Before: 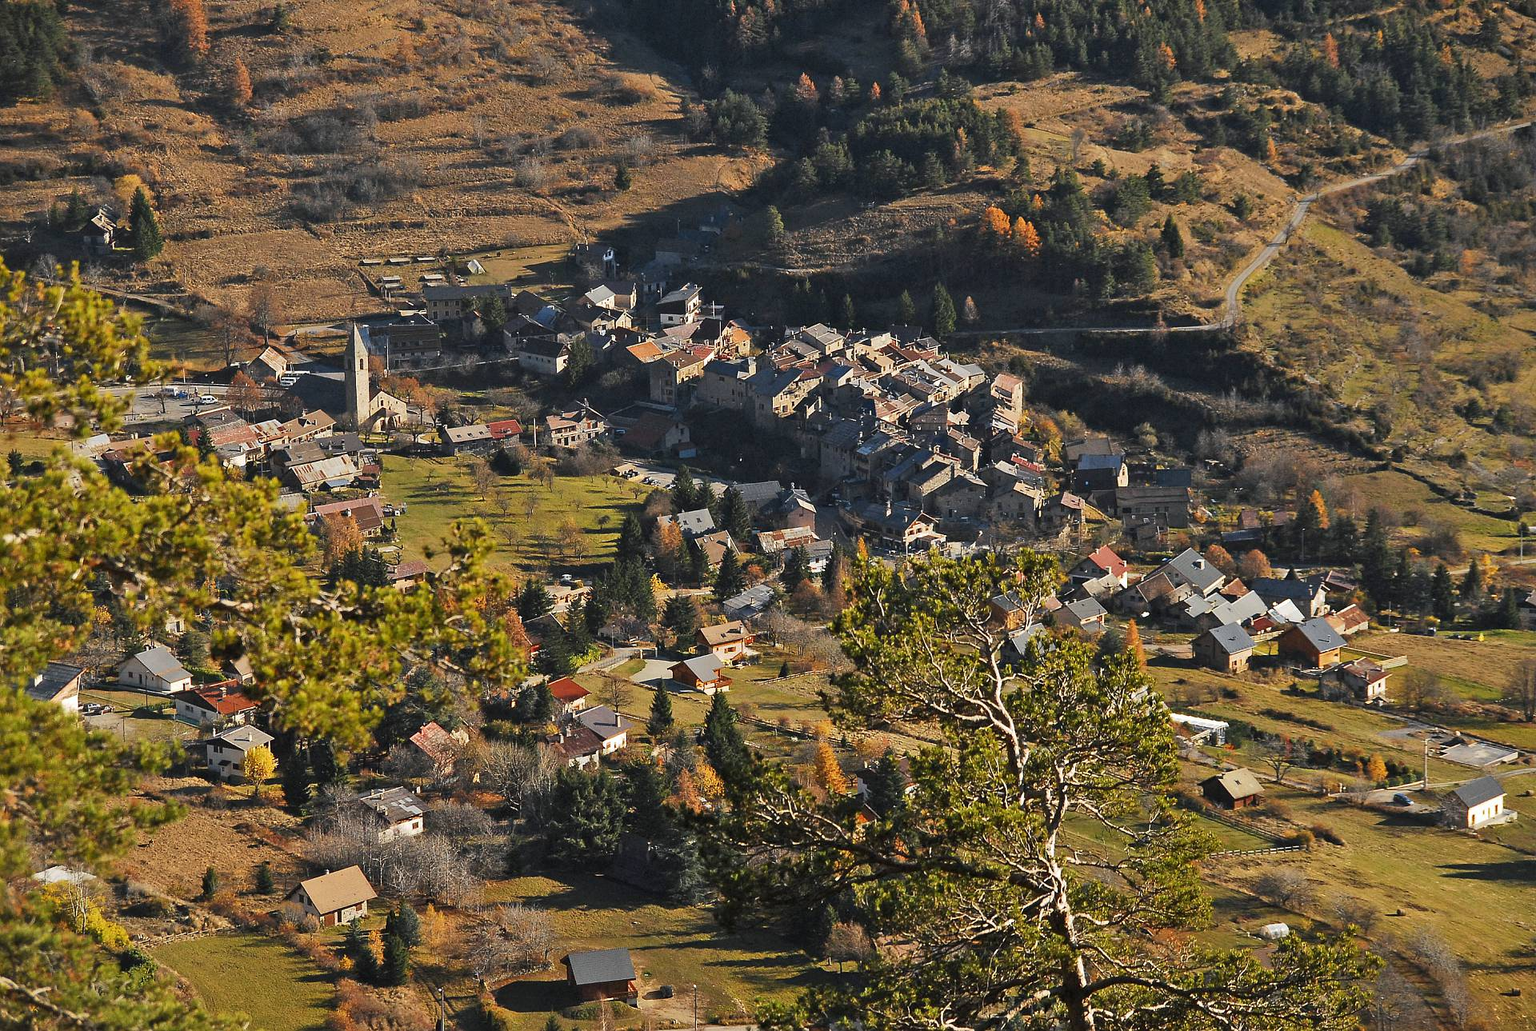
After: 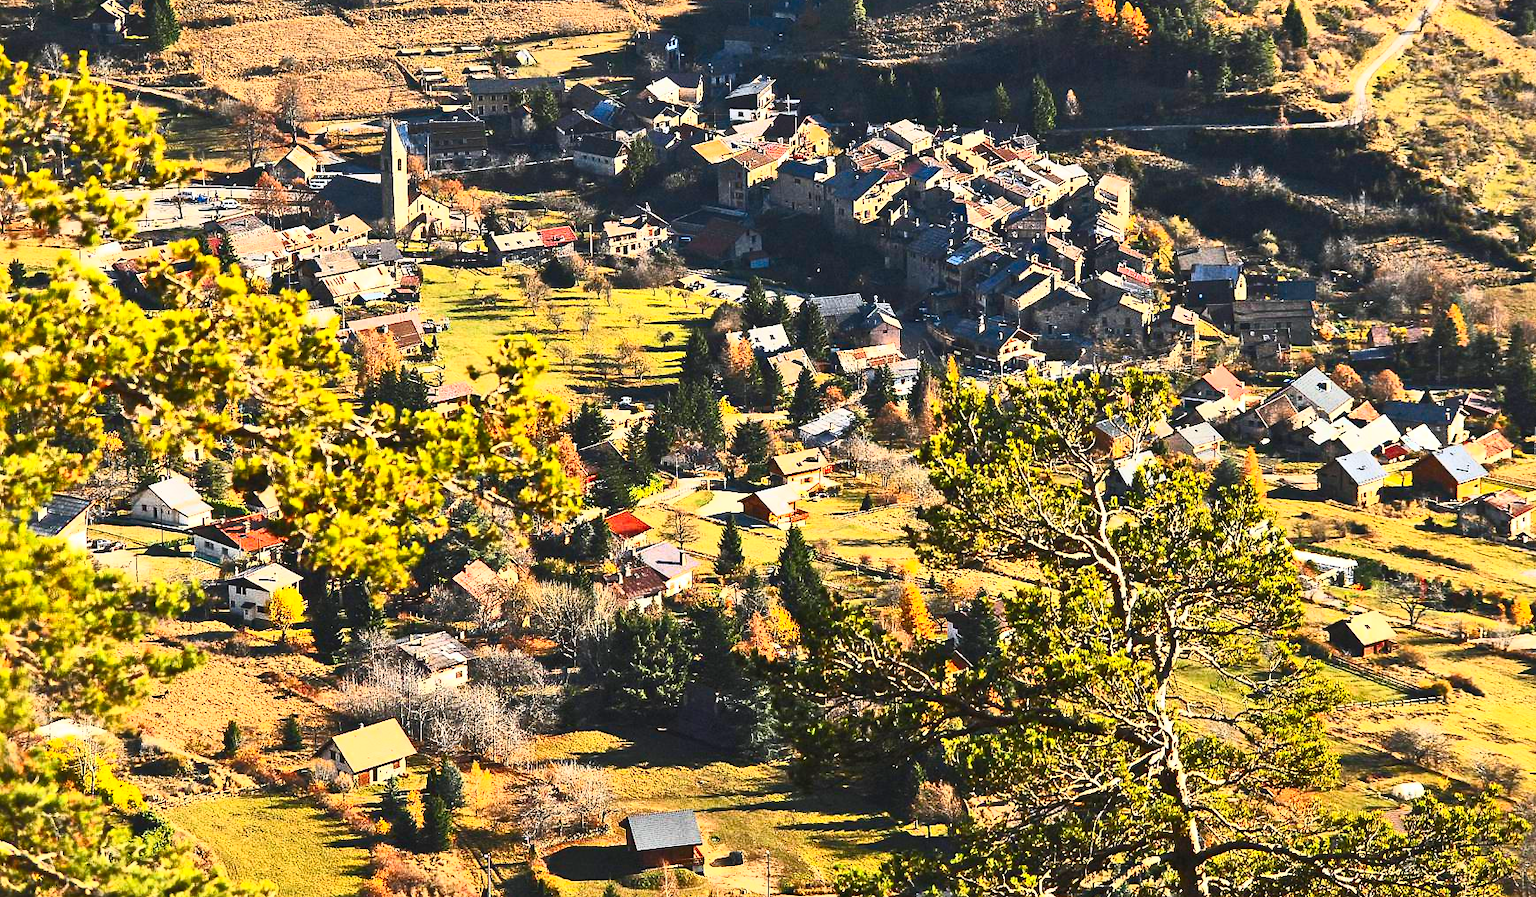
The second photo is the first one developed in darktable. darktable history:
exposure: black level correction 0, exposure 0.3 EV, compensate highlight preservation false
contrast brightness saturation: contrast 0.83, brightness 0.59, saturation 0.59
crop: top 20.916%, right 9.437%, bottom 0.316%
